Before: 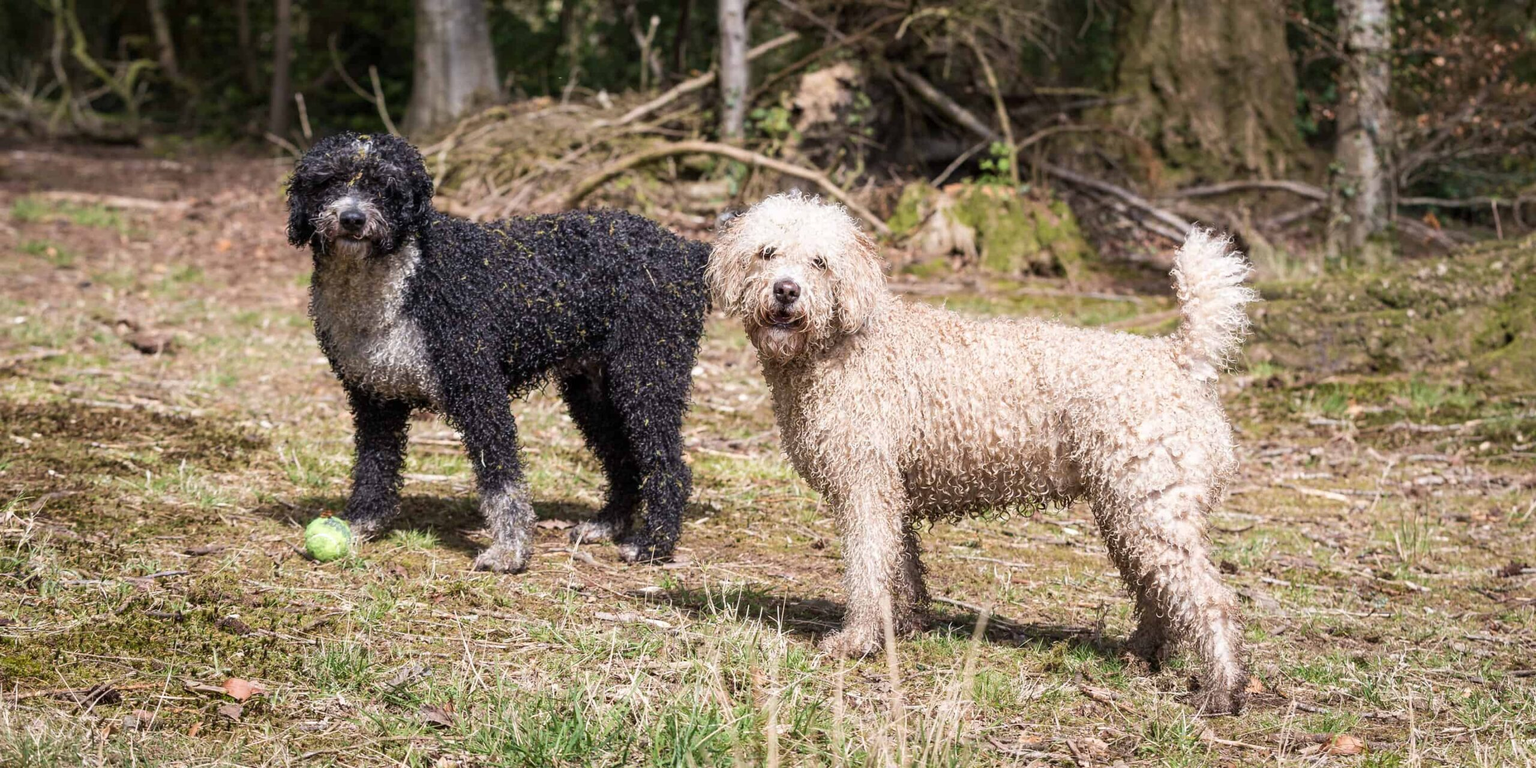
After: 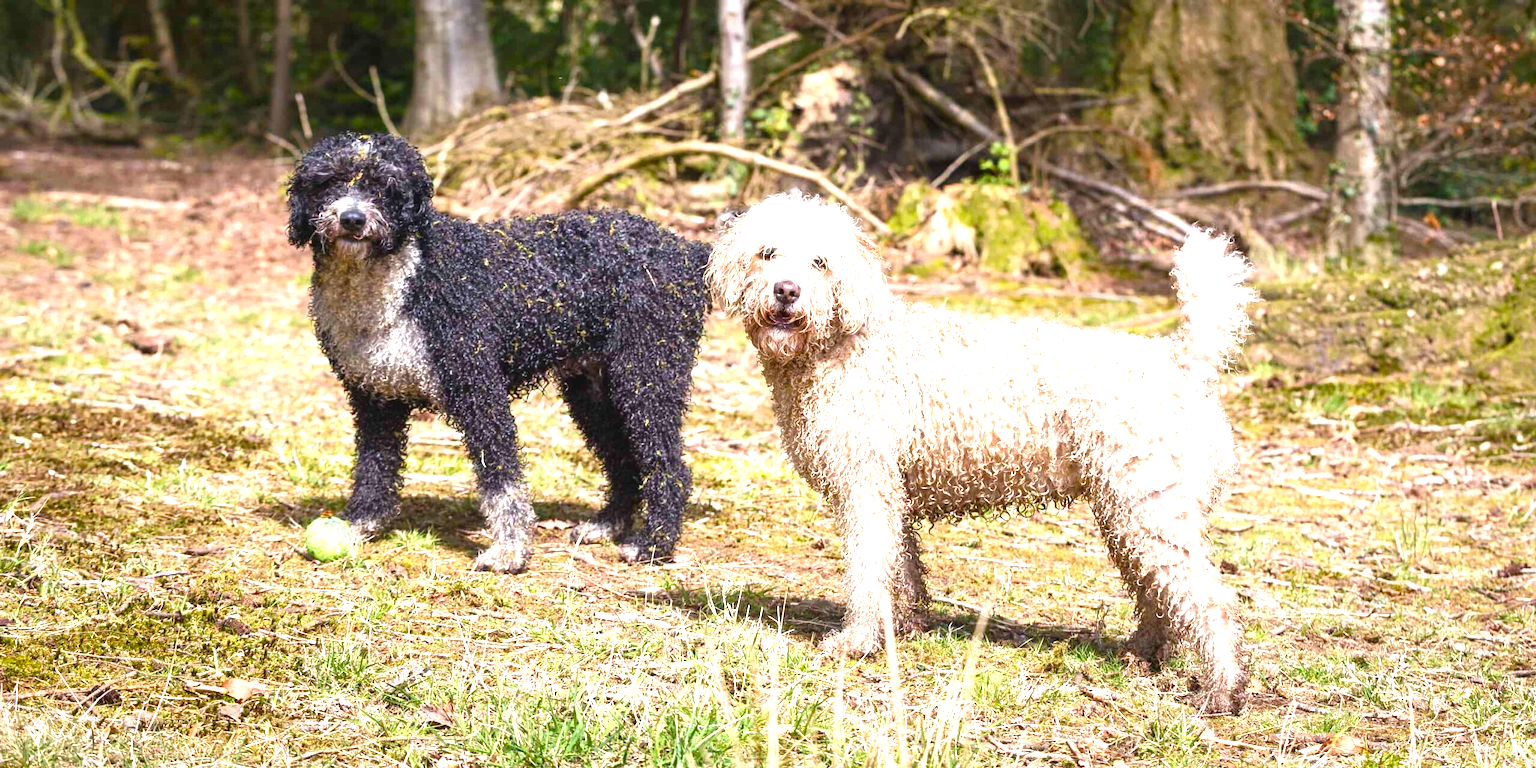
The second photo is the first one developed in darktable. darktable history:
exposure: black level correction 0, exposure 1.1 EV, compensate highlight preservation false
color balance rgb: global offset › luminance 0.483%, global offset › hue 171.75°, perceptual saturation grading › global saturation 20%, perceptual saturation grading › highlights 1.779%, perceptual saturation grading › shadows 49.258%
